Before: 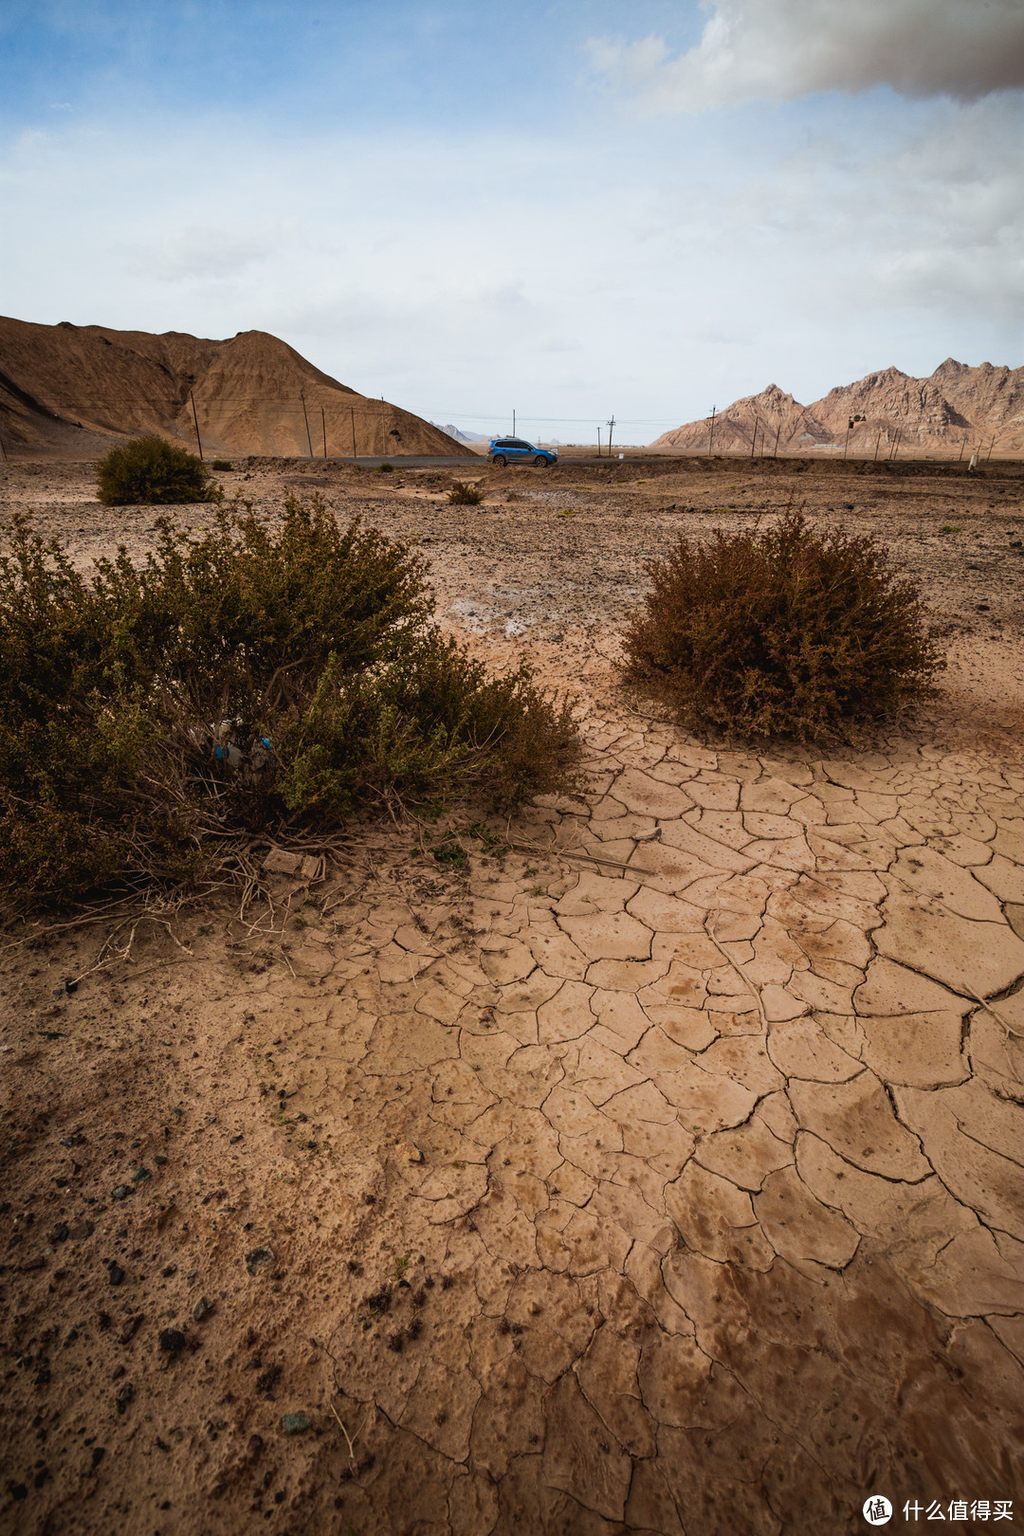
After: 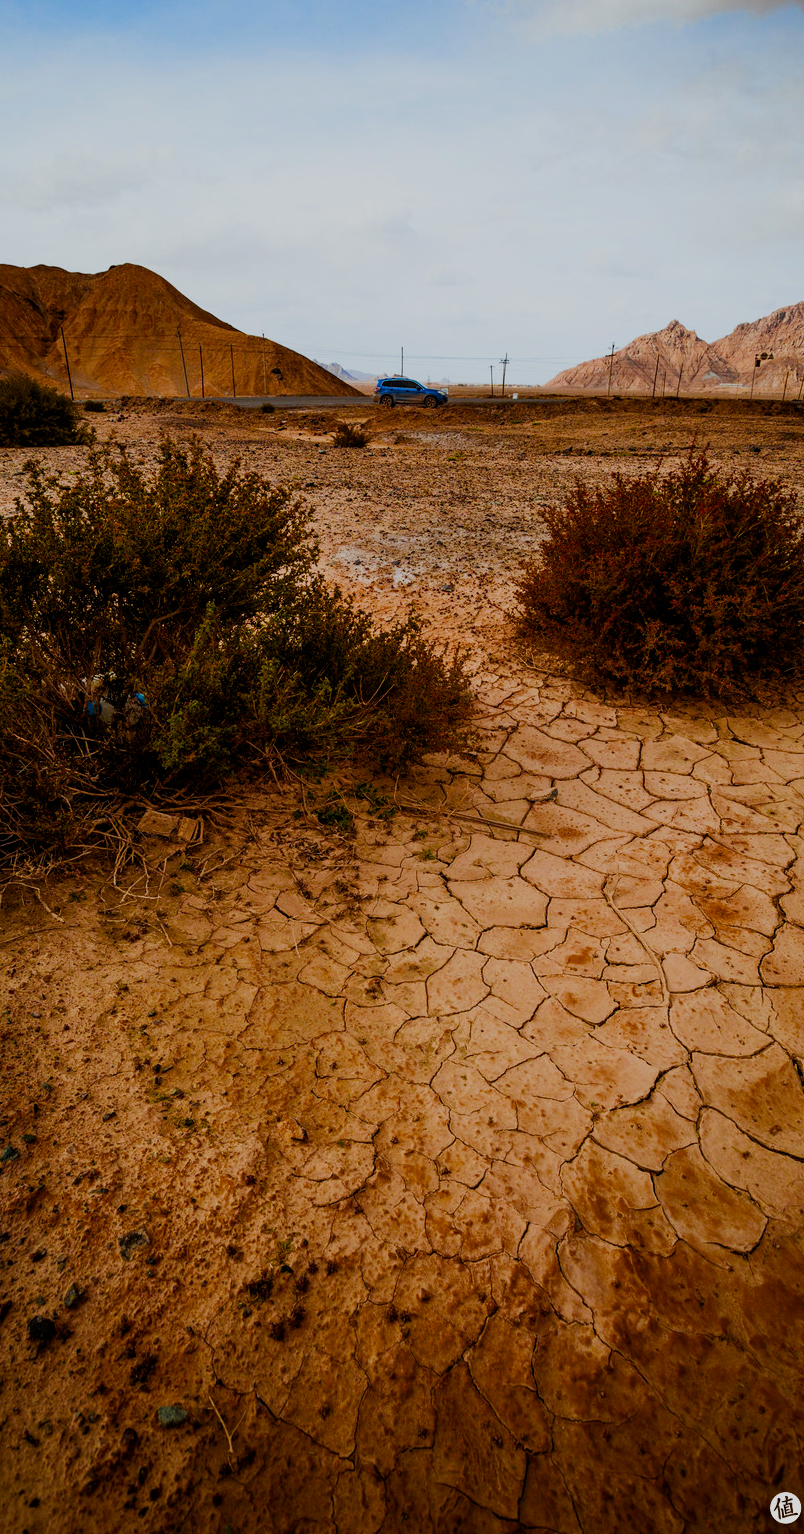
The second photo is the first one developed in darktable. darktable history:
crop and rotate: left 12.999%, top 5.257%, right 12.555%
color balance rgb: perceptual saturation grading › global saturation 0.29%, perceptual saturation grading › highlights -9.449%, perceptual saturation grading › mid-tones 18.476%, perceptual saturation grading › shadows 28.93%, saturation formula JzAzBz (2021)
filmic rgb: middle gray luminance 18.38%, black relative exposure -8.94 EV, white relative exposure 3.7 EV, target black luminance 0%, hardness 4.81, latitude 67.46%, contrast 0.94, highlights saturation mix 21.2%, shadows ↔ highlights balance 21.01%
contrast brightness saturation: brightness -0.022, saturation 0.362
